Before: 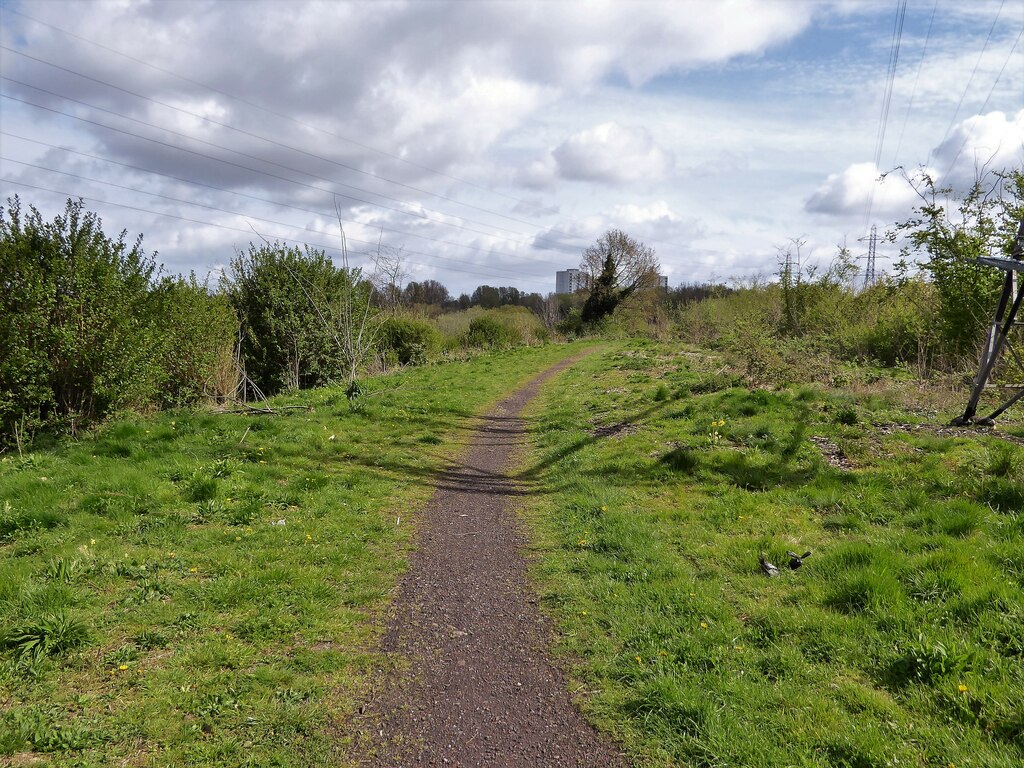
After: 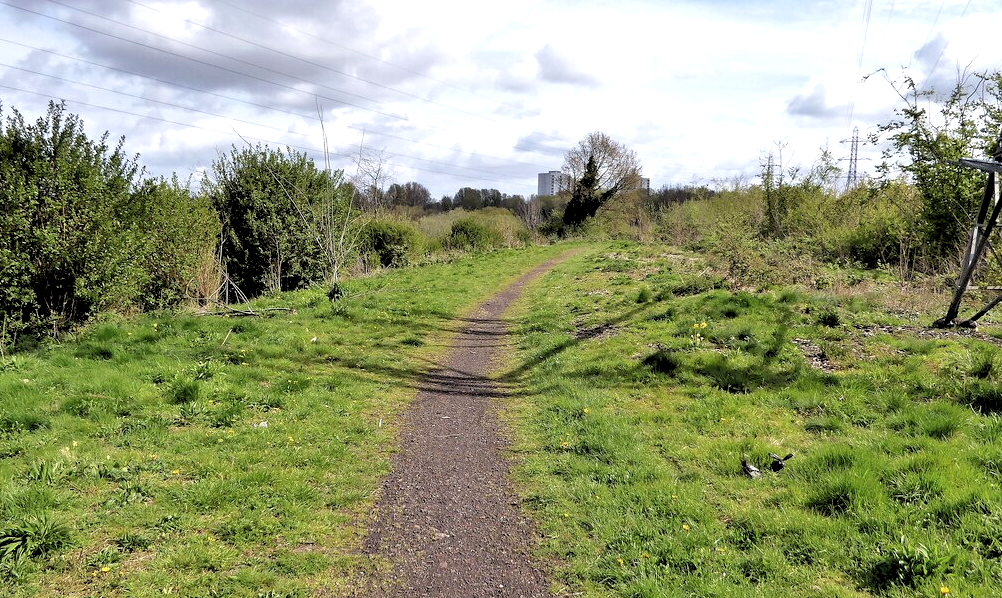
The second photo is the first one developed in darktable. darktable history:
rgb levels: levels [[0.013, 0.434, 0.89], [0, 0.5, 1], [0, 0.5, 1]]
crop and rotate: left 1.814%, top 12.818%, right 0.25%, bottom 9.225%
shadows and highlights: radius 110.86, shadows 51.09, white point adjustment 9.16, highlights -4.17, highlights color adjustment 32.2%, soften with gaussian
